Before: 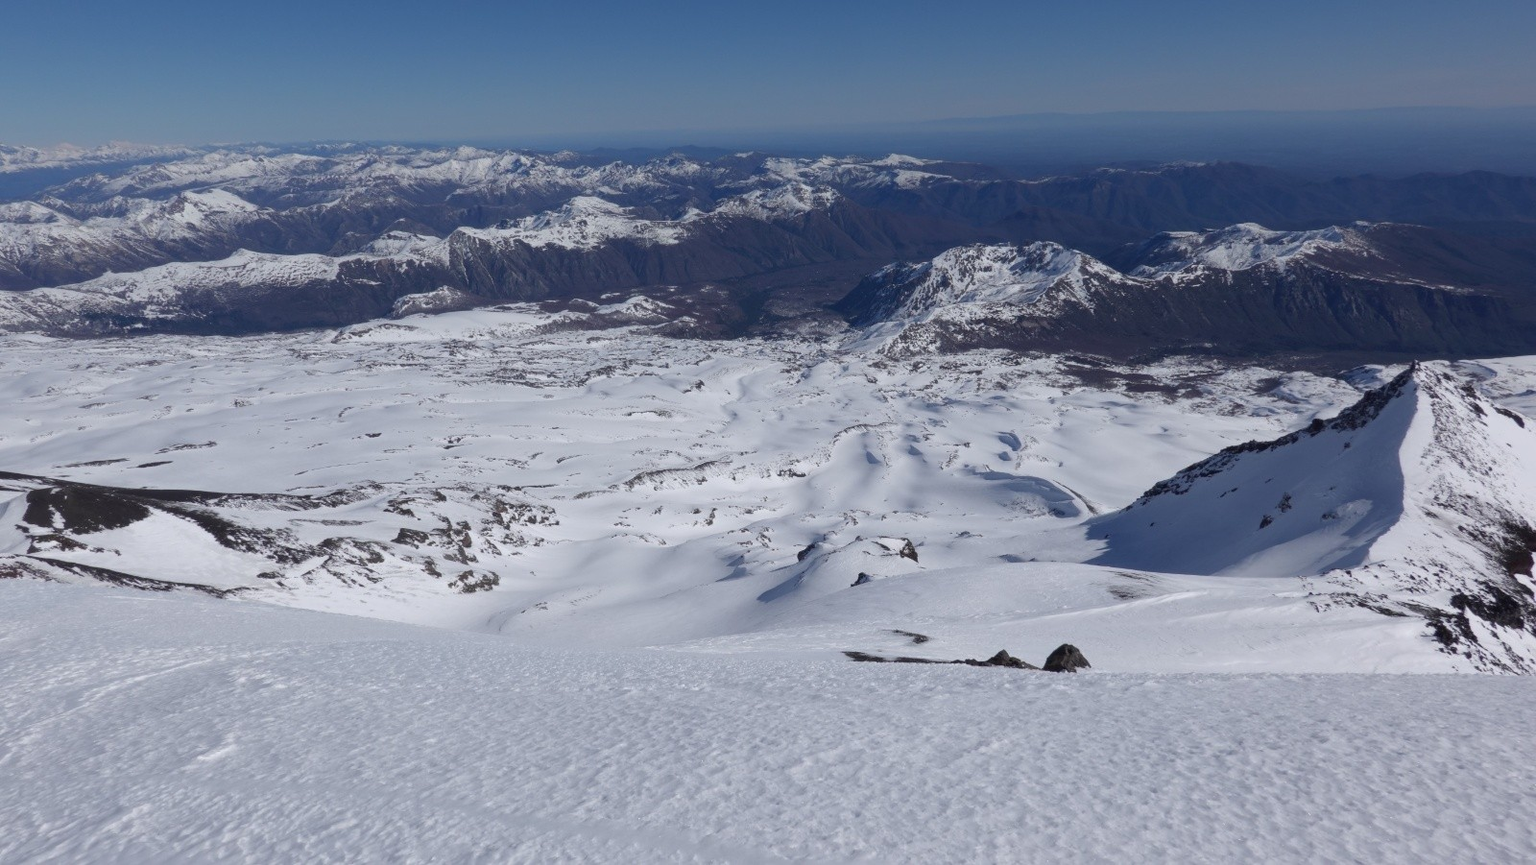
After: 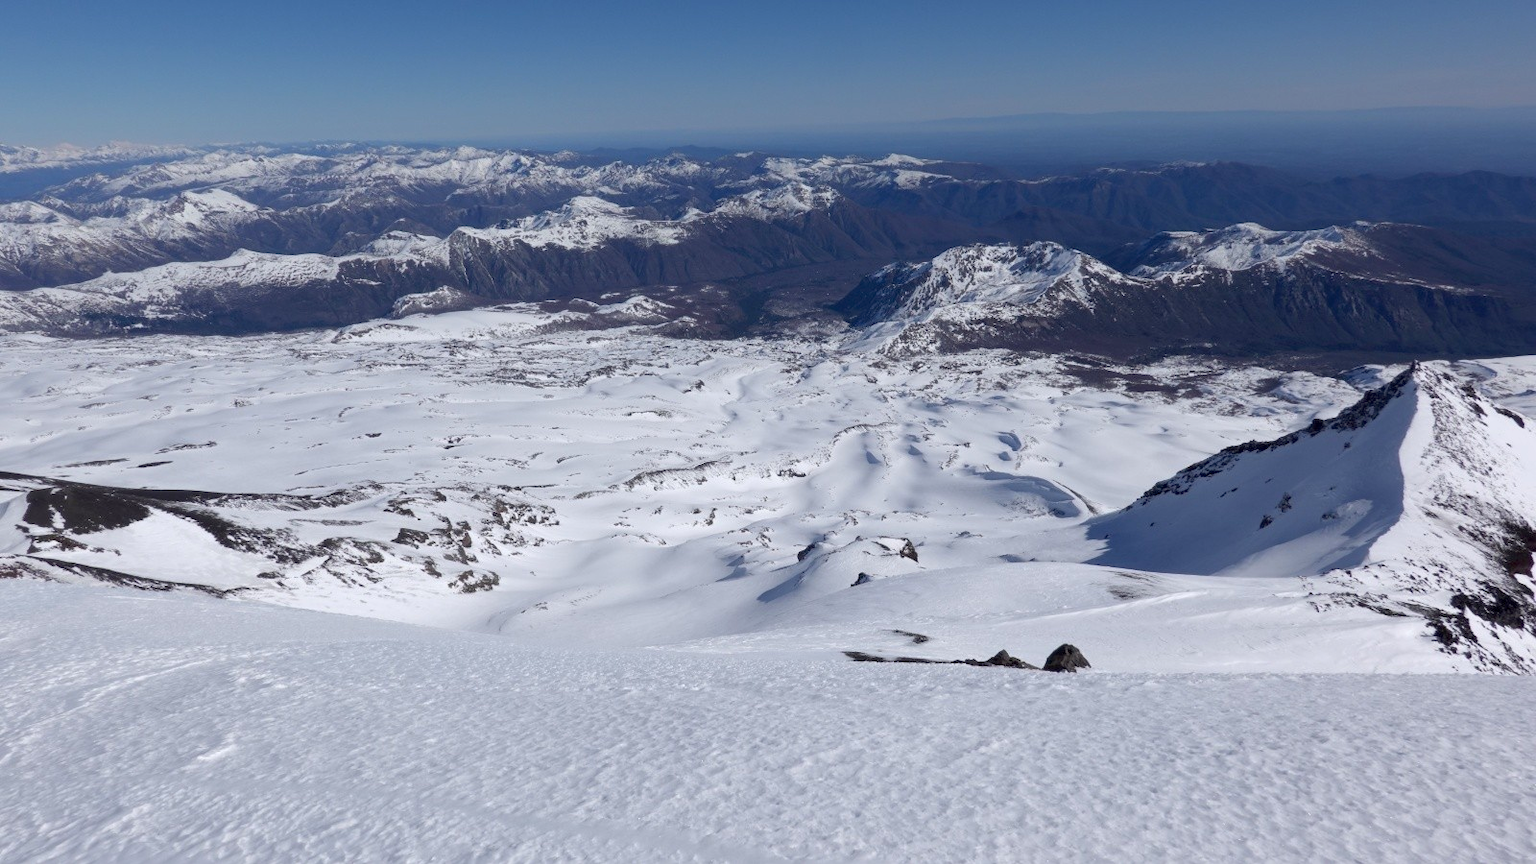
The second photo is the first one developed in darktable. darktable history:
exposure: black level correction 0.005, exposure 0.279 EV, compensate exposure bias true, compensate highlight preservation false
